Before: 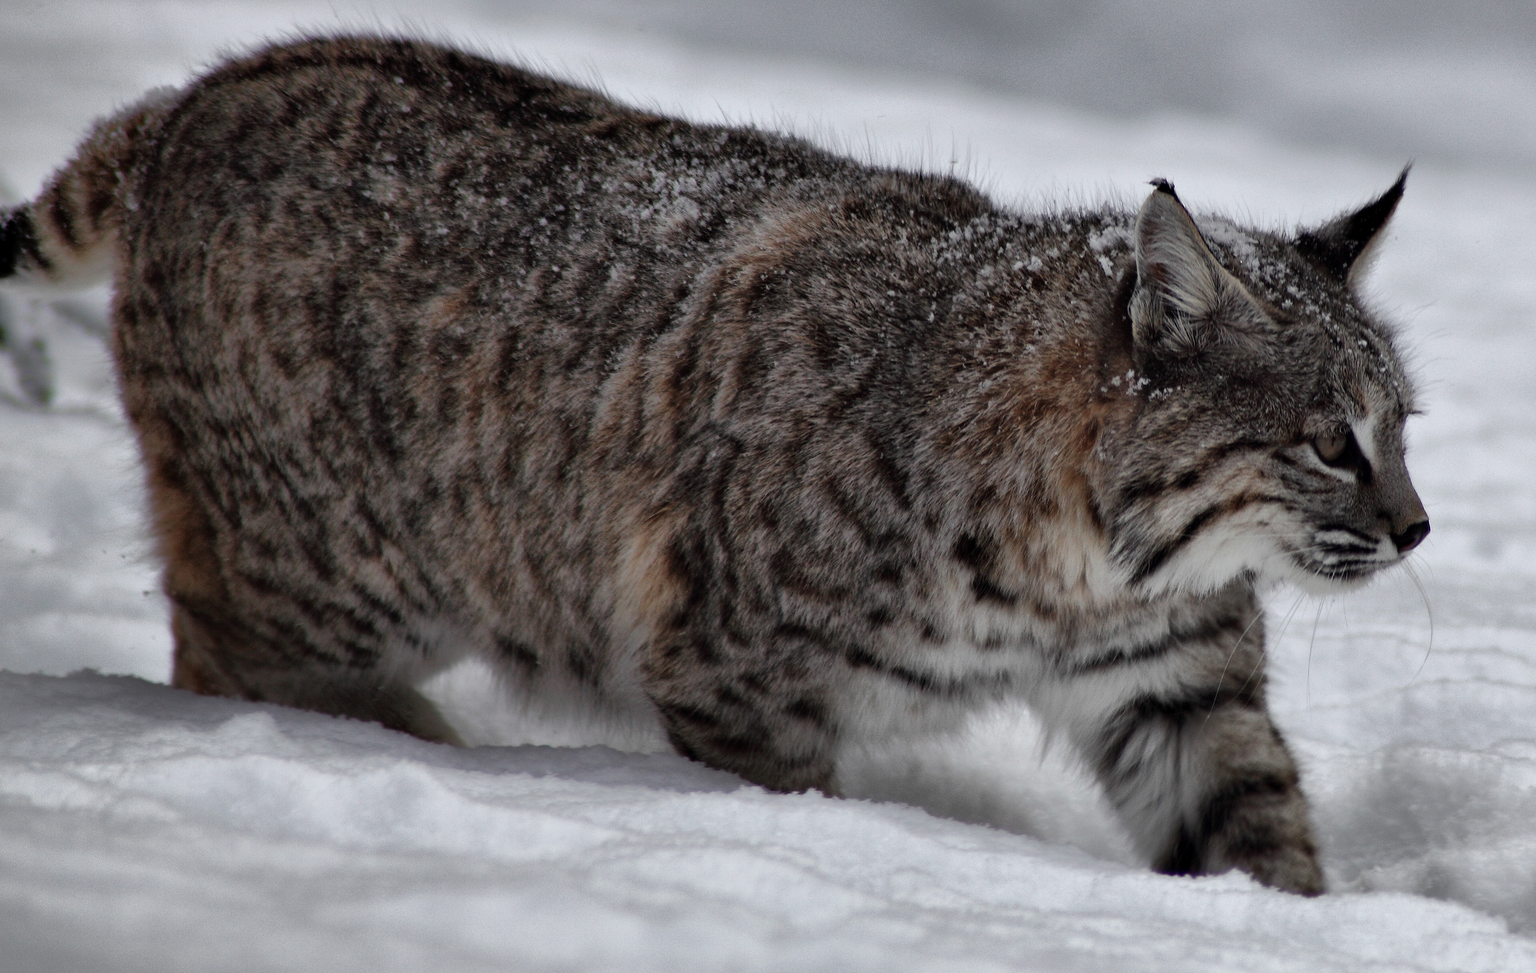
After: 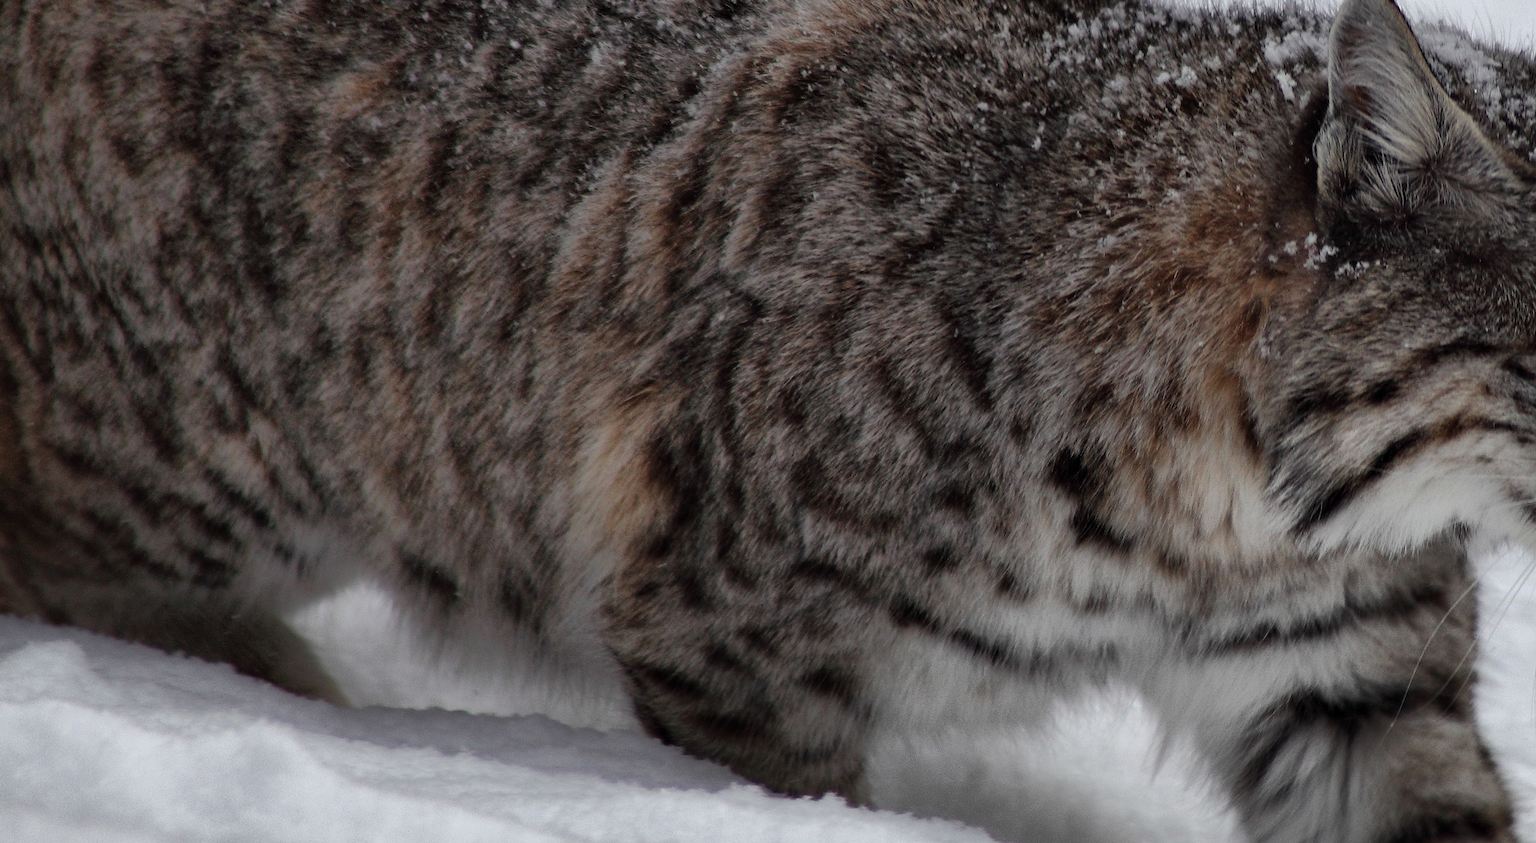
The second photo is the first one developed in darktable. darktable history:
exposure: compensate highlight preservation false
crop and rotate: angle -3.37°, left 9.79%, top 20.73%, right 12.42%, bottom 11.82%
